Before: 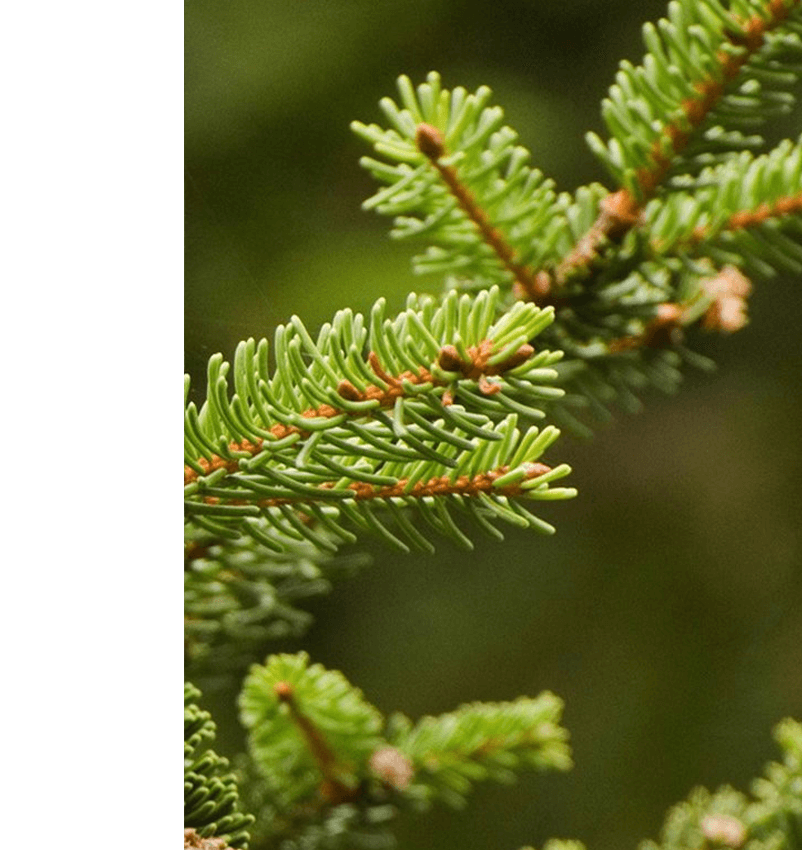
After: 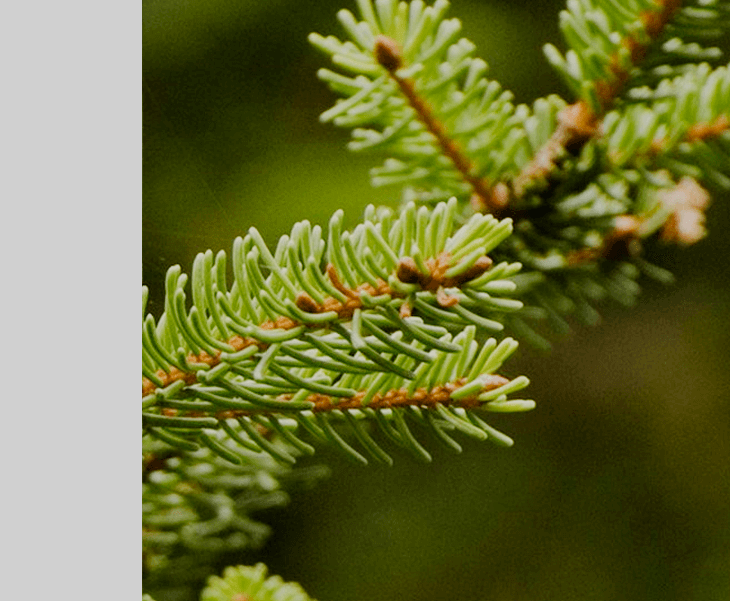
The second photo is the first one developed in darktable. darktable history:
filmic rgb: black relative exposure -6.91 EV, white relative exposure 5.61 EV, hardness 2.84, add noise in highlights 0.001, preserve chrominance no, color science v3 (2019), use custom middle-gray values true, contrast in highlights soft
crop: left 5.359%, top 10.375%, right 3.599%, bottom 18.875%
